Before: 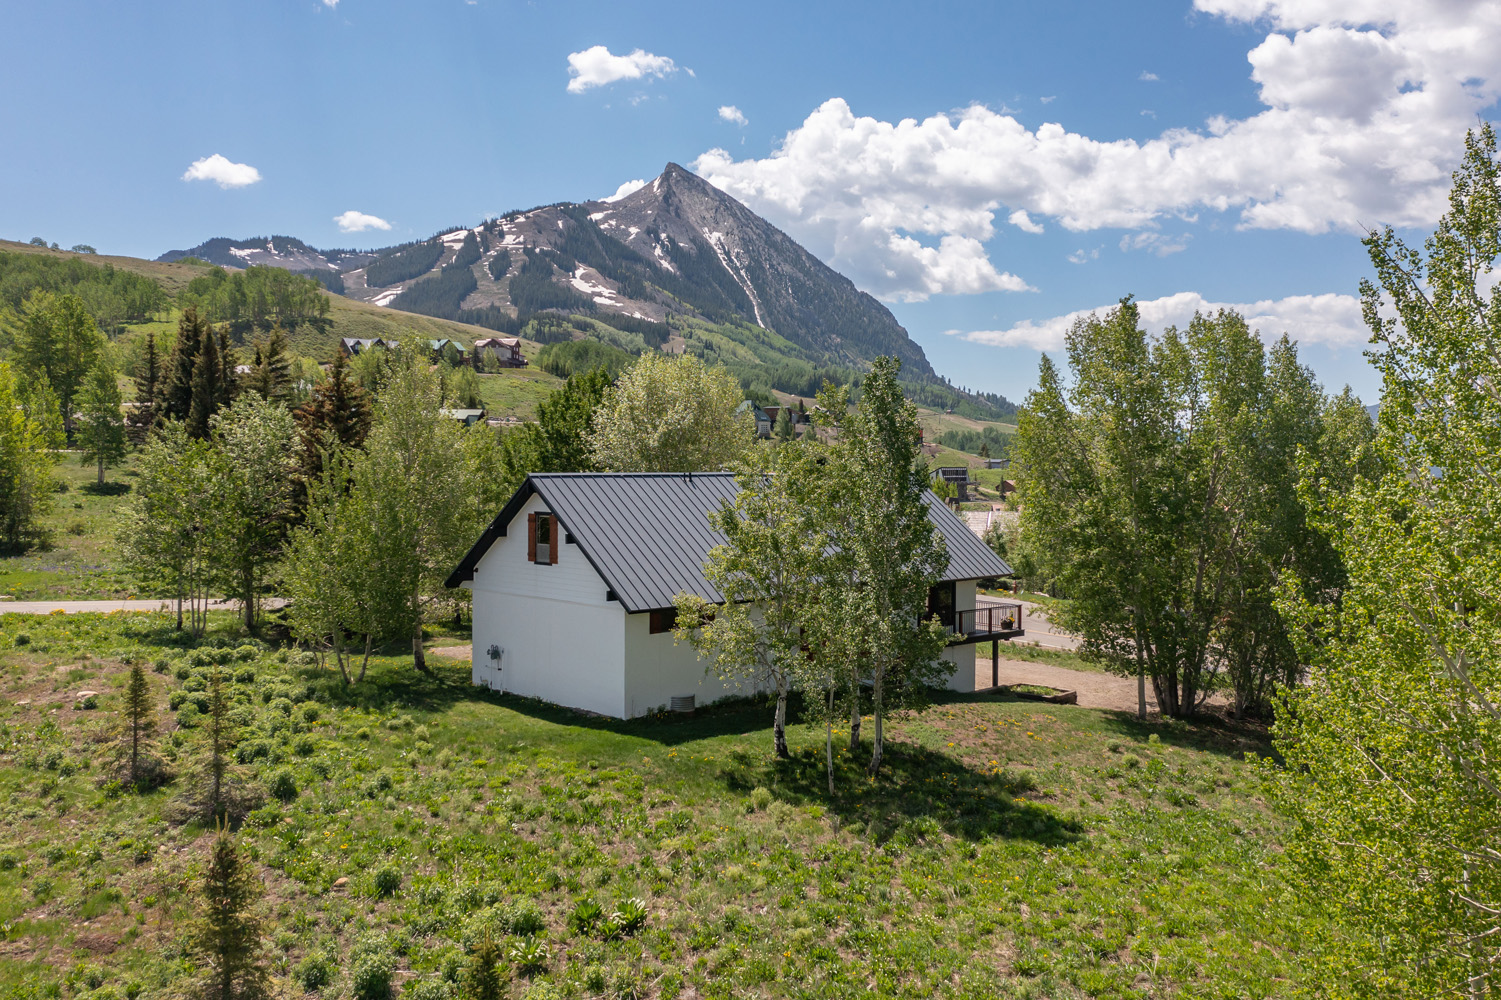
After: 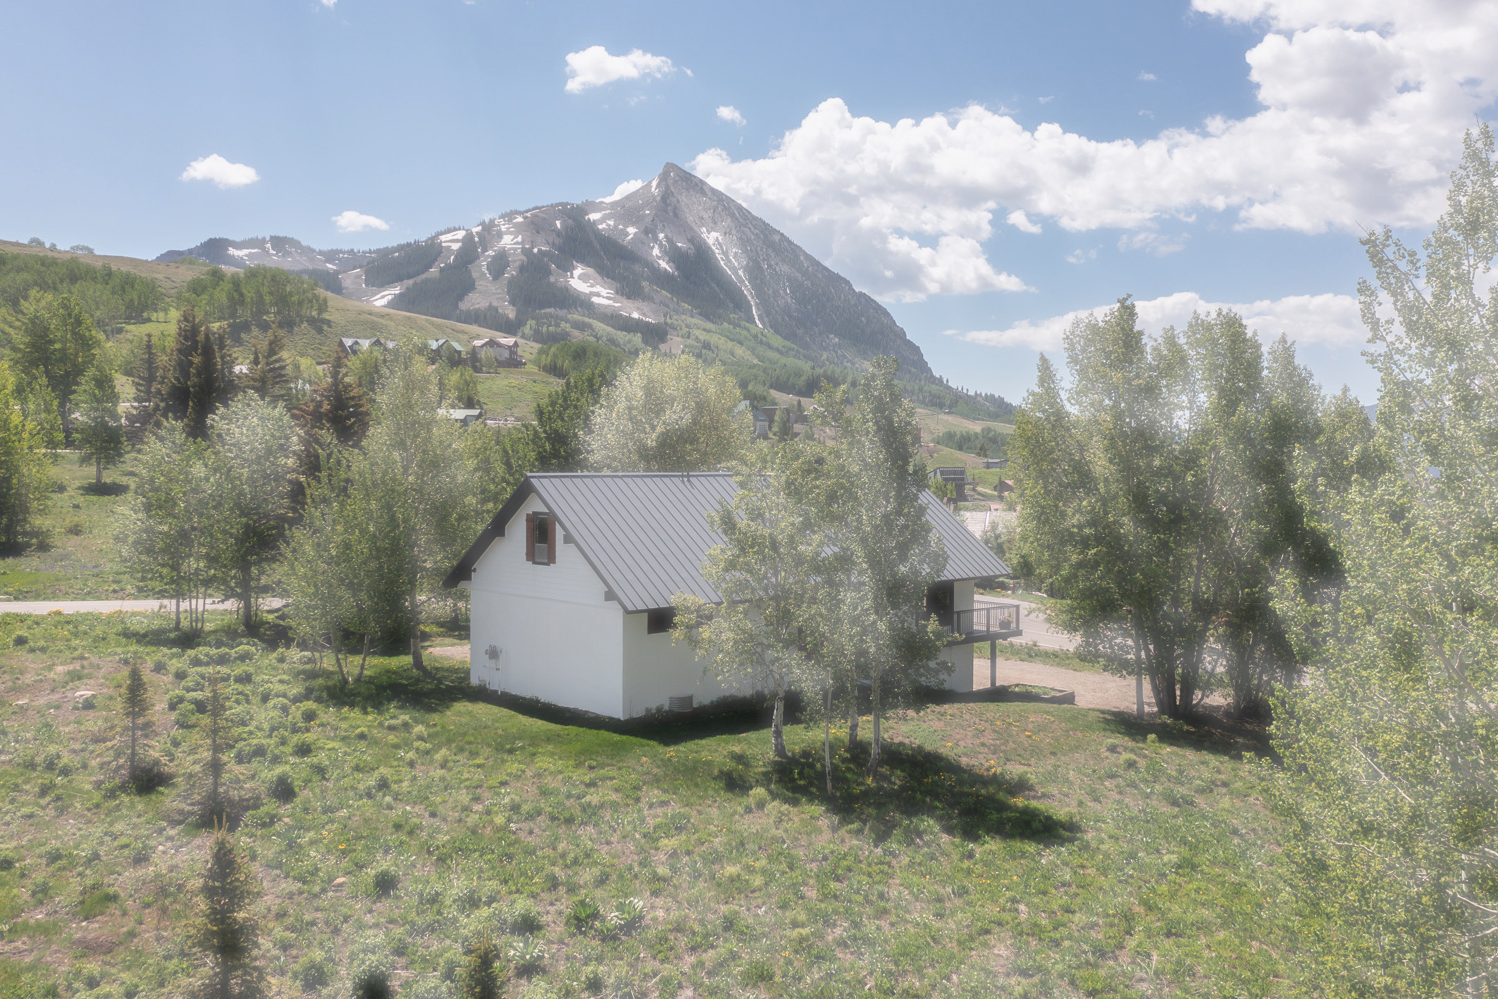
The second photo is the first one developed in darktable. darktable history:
crop and rotate: left 0.157%, bottom 0.006%
haze removal: strength -0.896, distance 0.224, compatibility mode true, adaptive false
